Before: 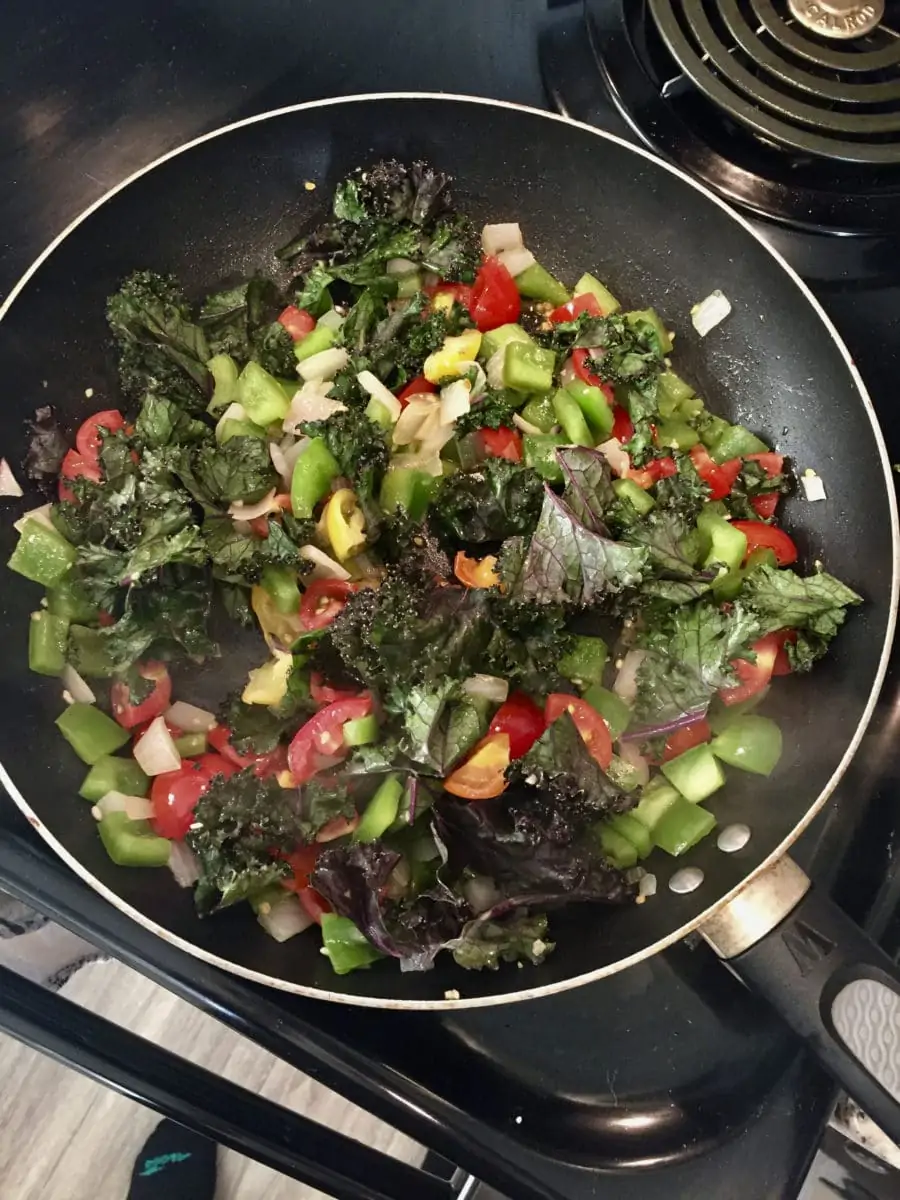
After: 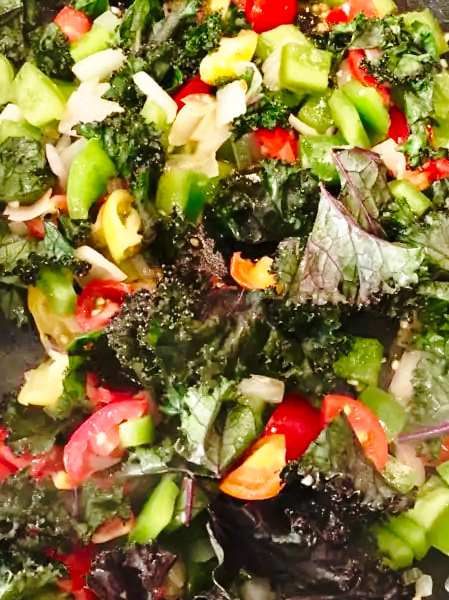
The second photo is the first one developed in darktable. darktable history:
crop: left 25%, top 25%, right 25%, bottom 25%
base curve: curves: ch0 [(0, 0) (0.032, 0.037) (0.105, 0.228) (0.435, 0.76) (0.856, 0.983) (1, 1)], preserve colors none
